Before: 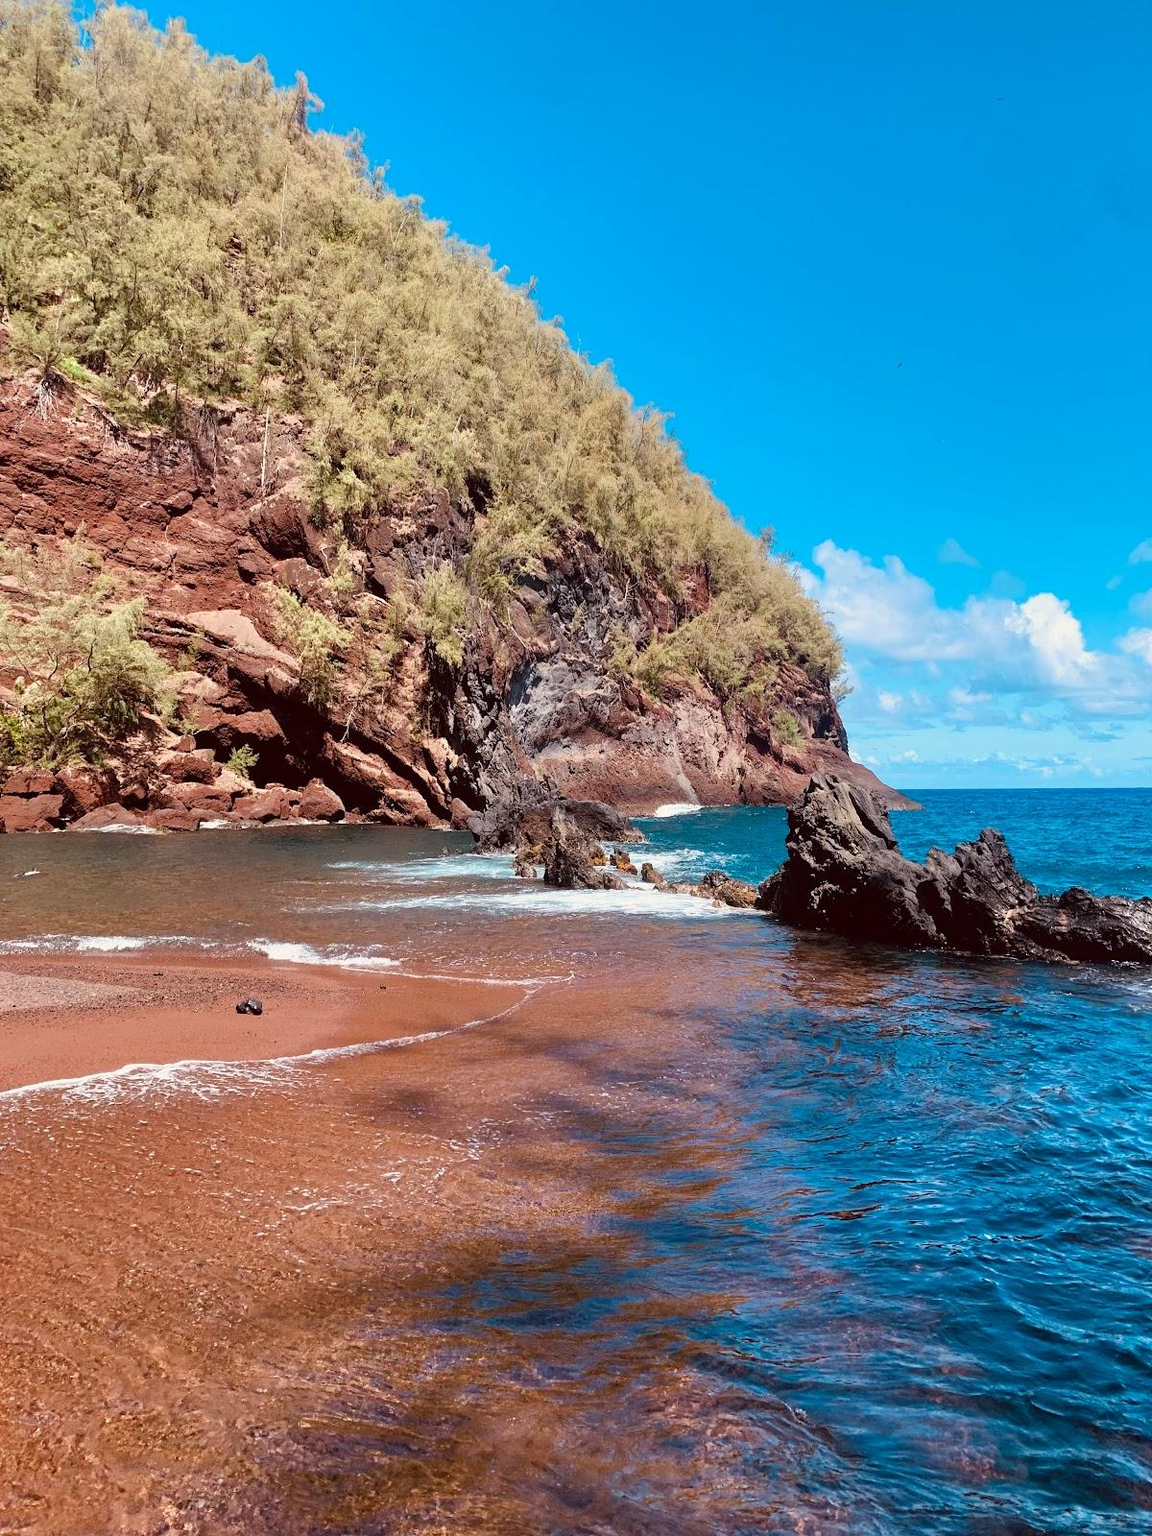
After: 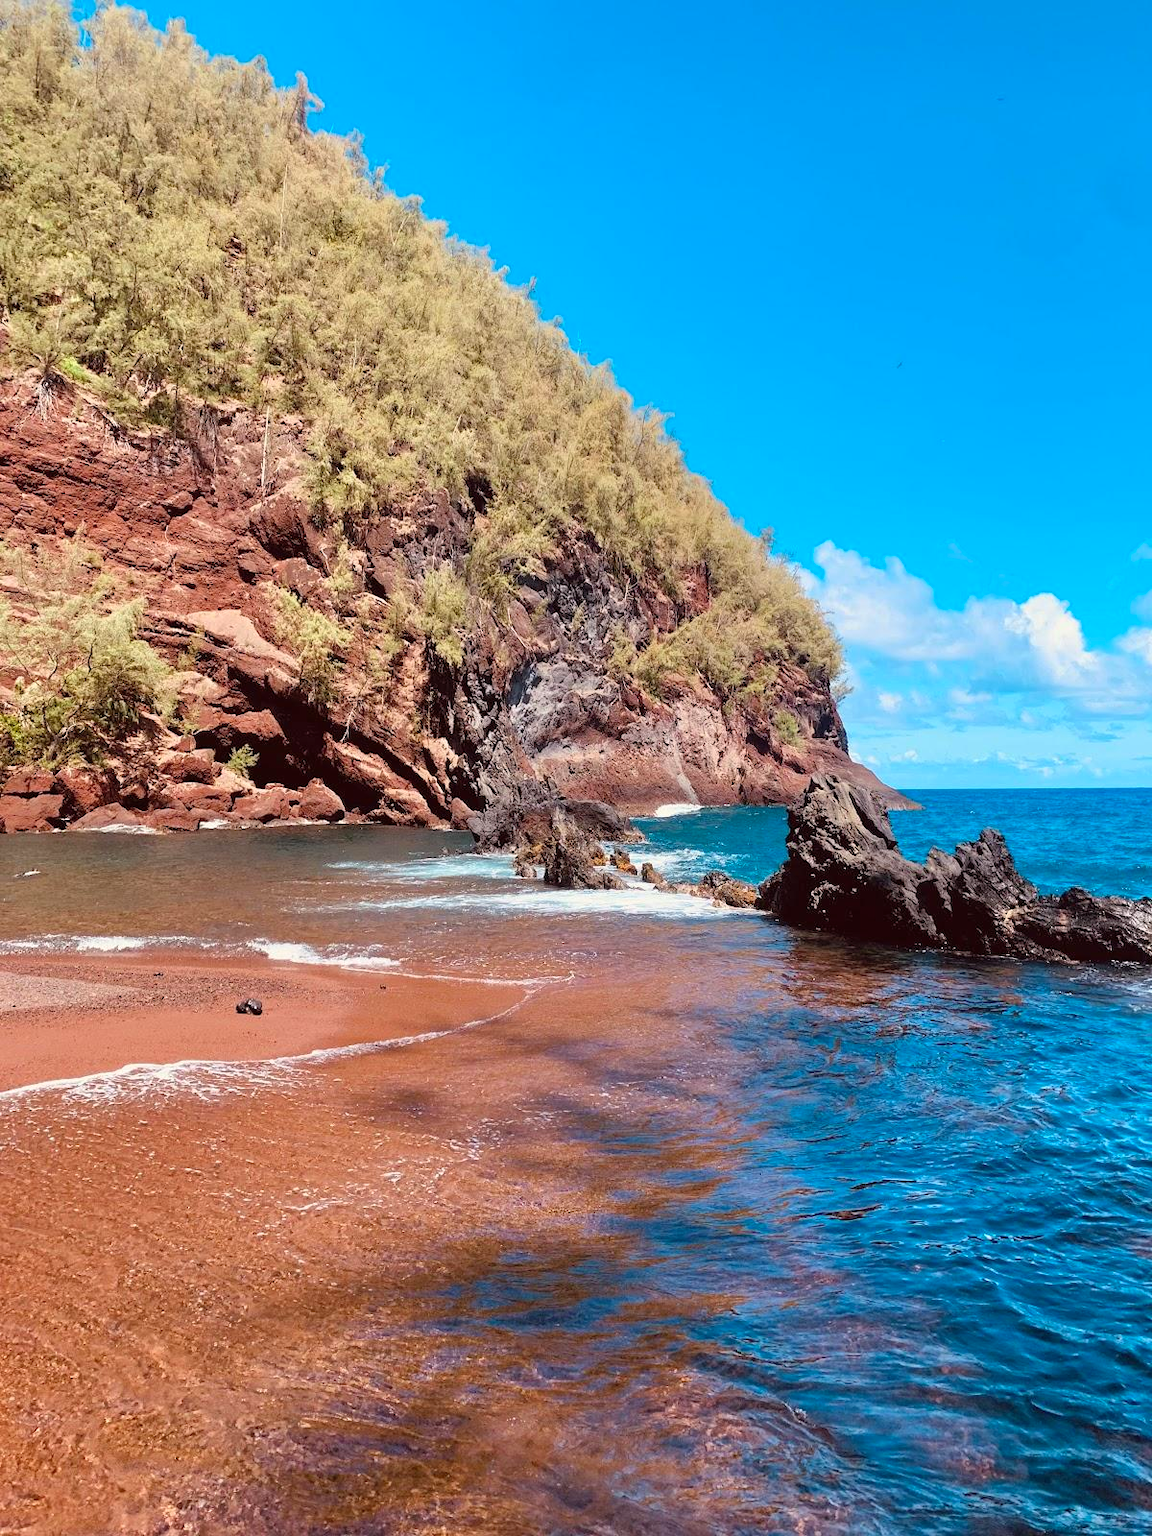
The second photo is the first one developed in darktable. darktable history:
contrast brightness saturation: contrast 0.026, brightness 0.058, saturation 0.13
